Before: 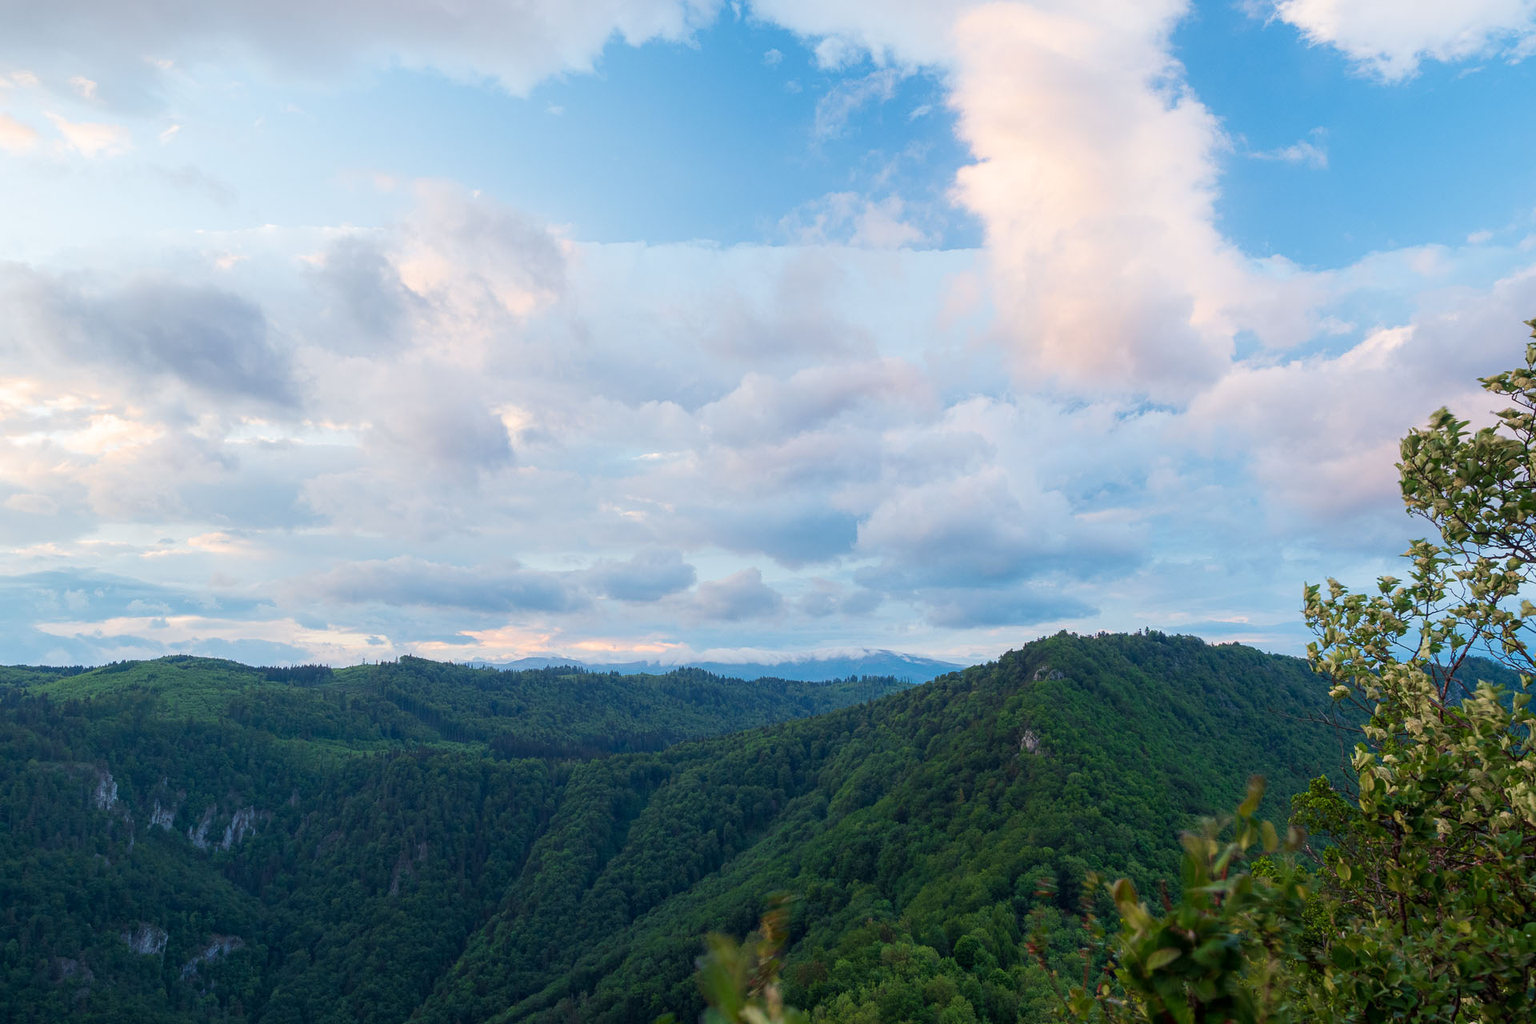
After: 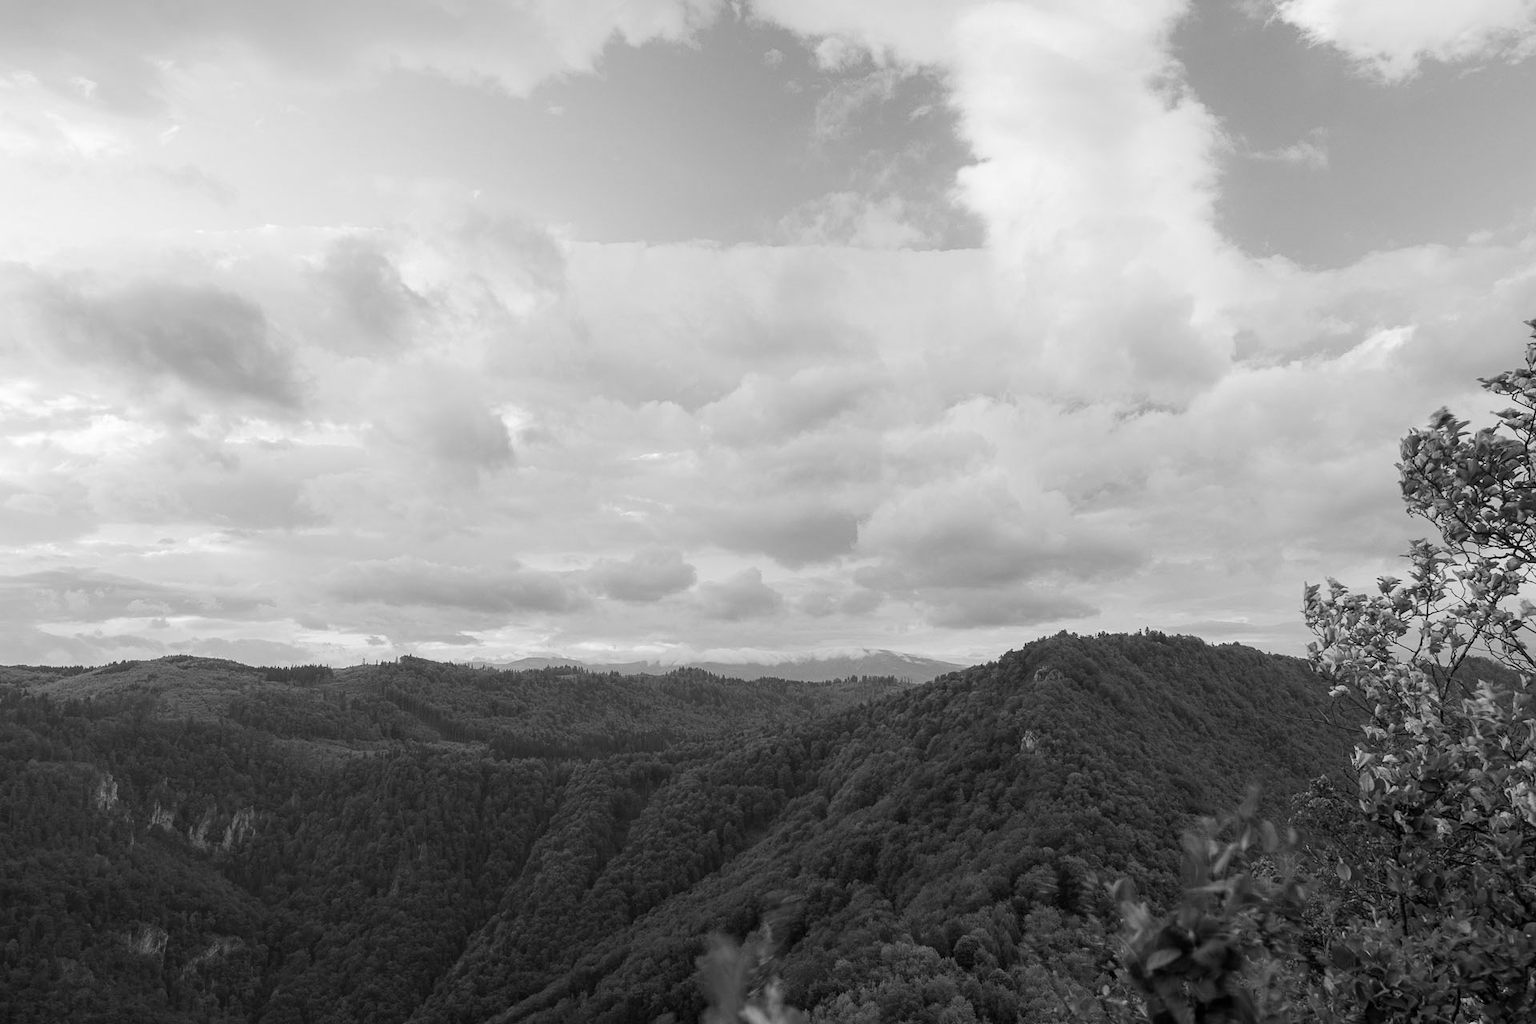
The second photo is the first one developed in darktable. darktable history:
color zones: curves: ch1 [(0, -0.014) (0.143, -0.013) (0.286, -0.013) (0.429, -0.016) (0.571, -0.019) (0.714, -0.015) (0.857, 0.002) (1, -0.014)]
